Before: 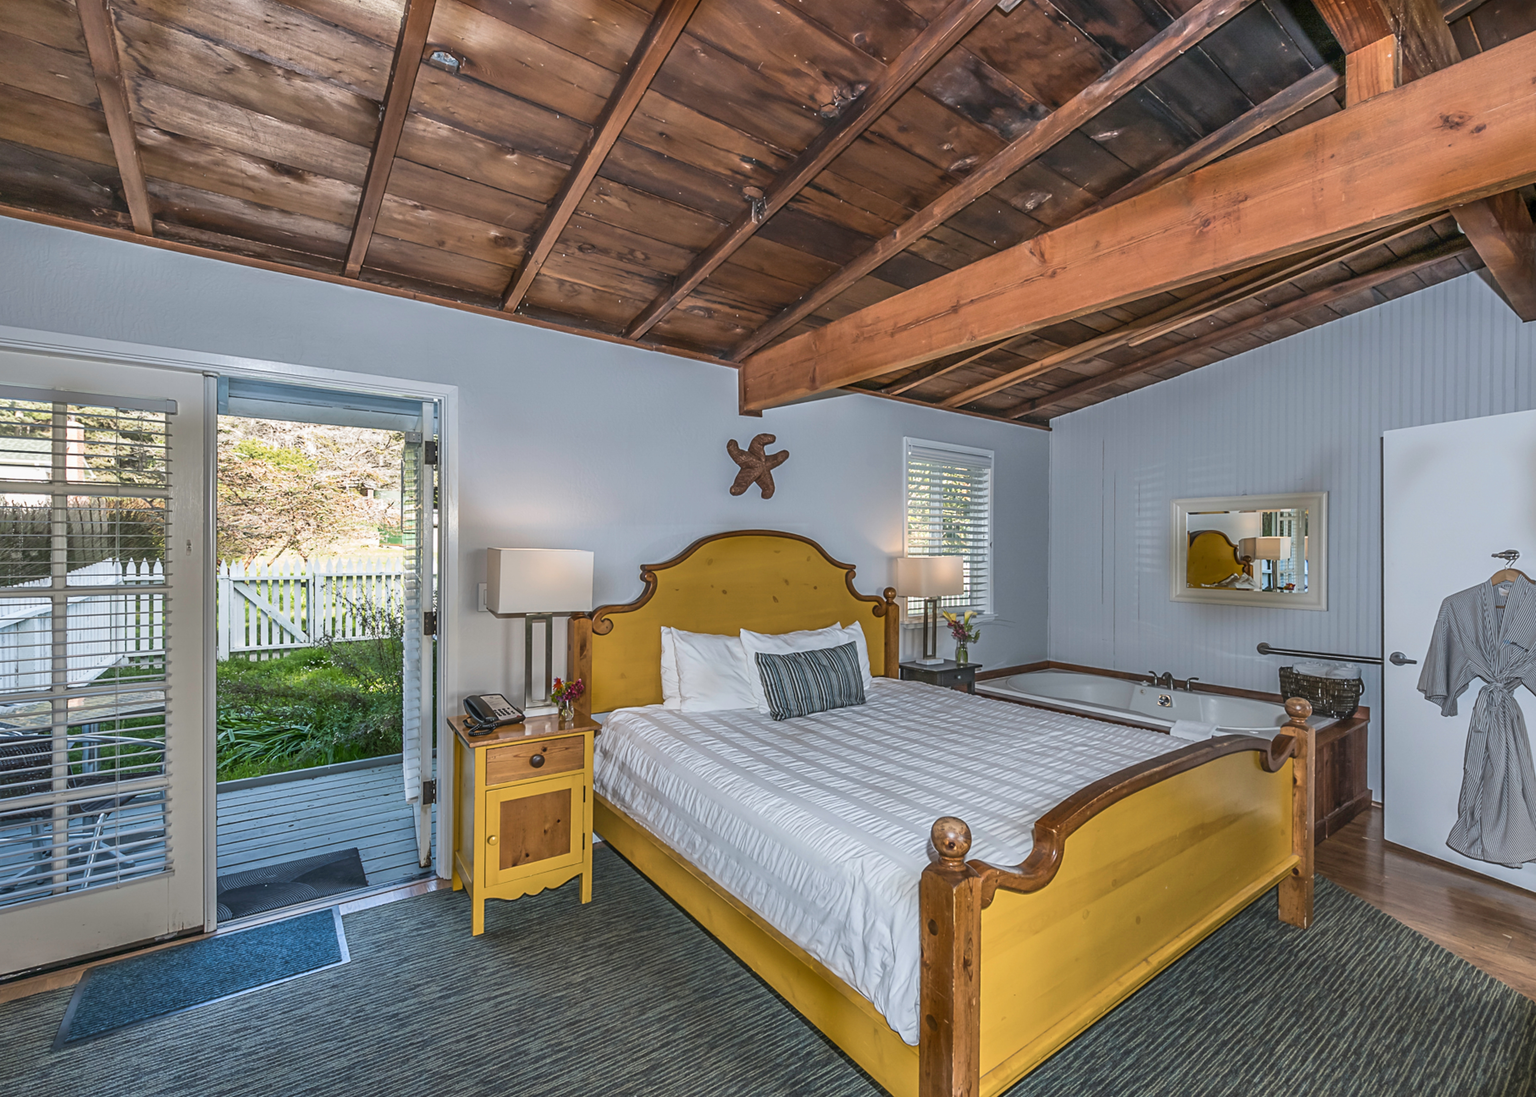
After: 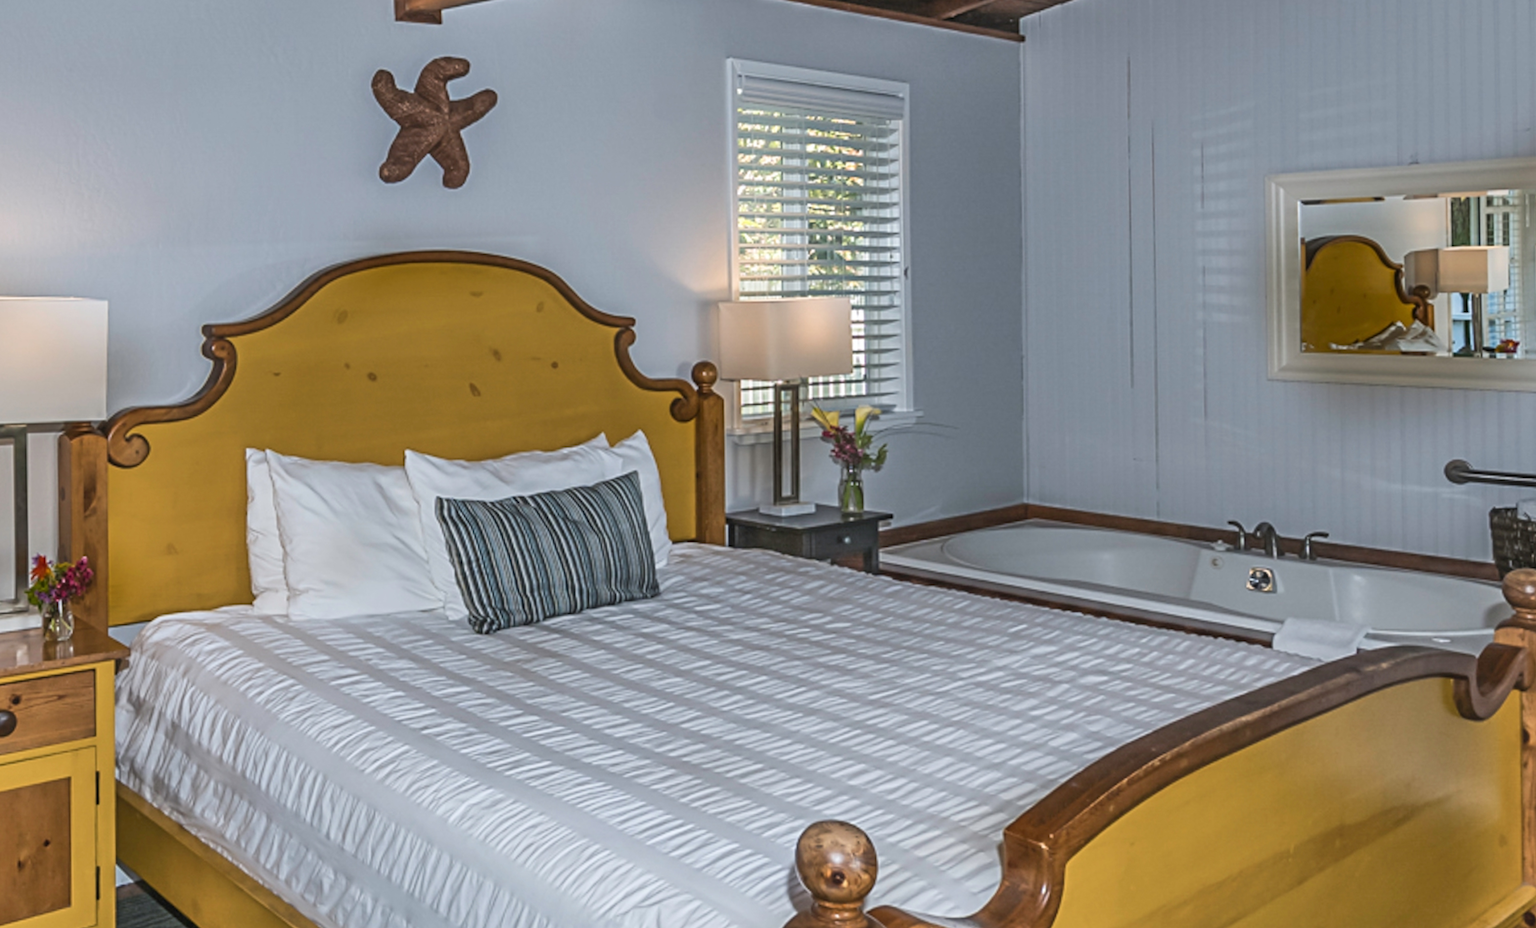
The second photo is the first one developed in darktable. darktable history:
crop: left 35.03%, top 36.625%, right 14.663%, bottom 20.057%
rotate and perspective: rotation -1°, crop left 0.011, crop right 0.989, crop top 0.025, crop bottom 0.975
